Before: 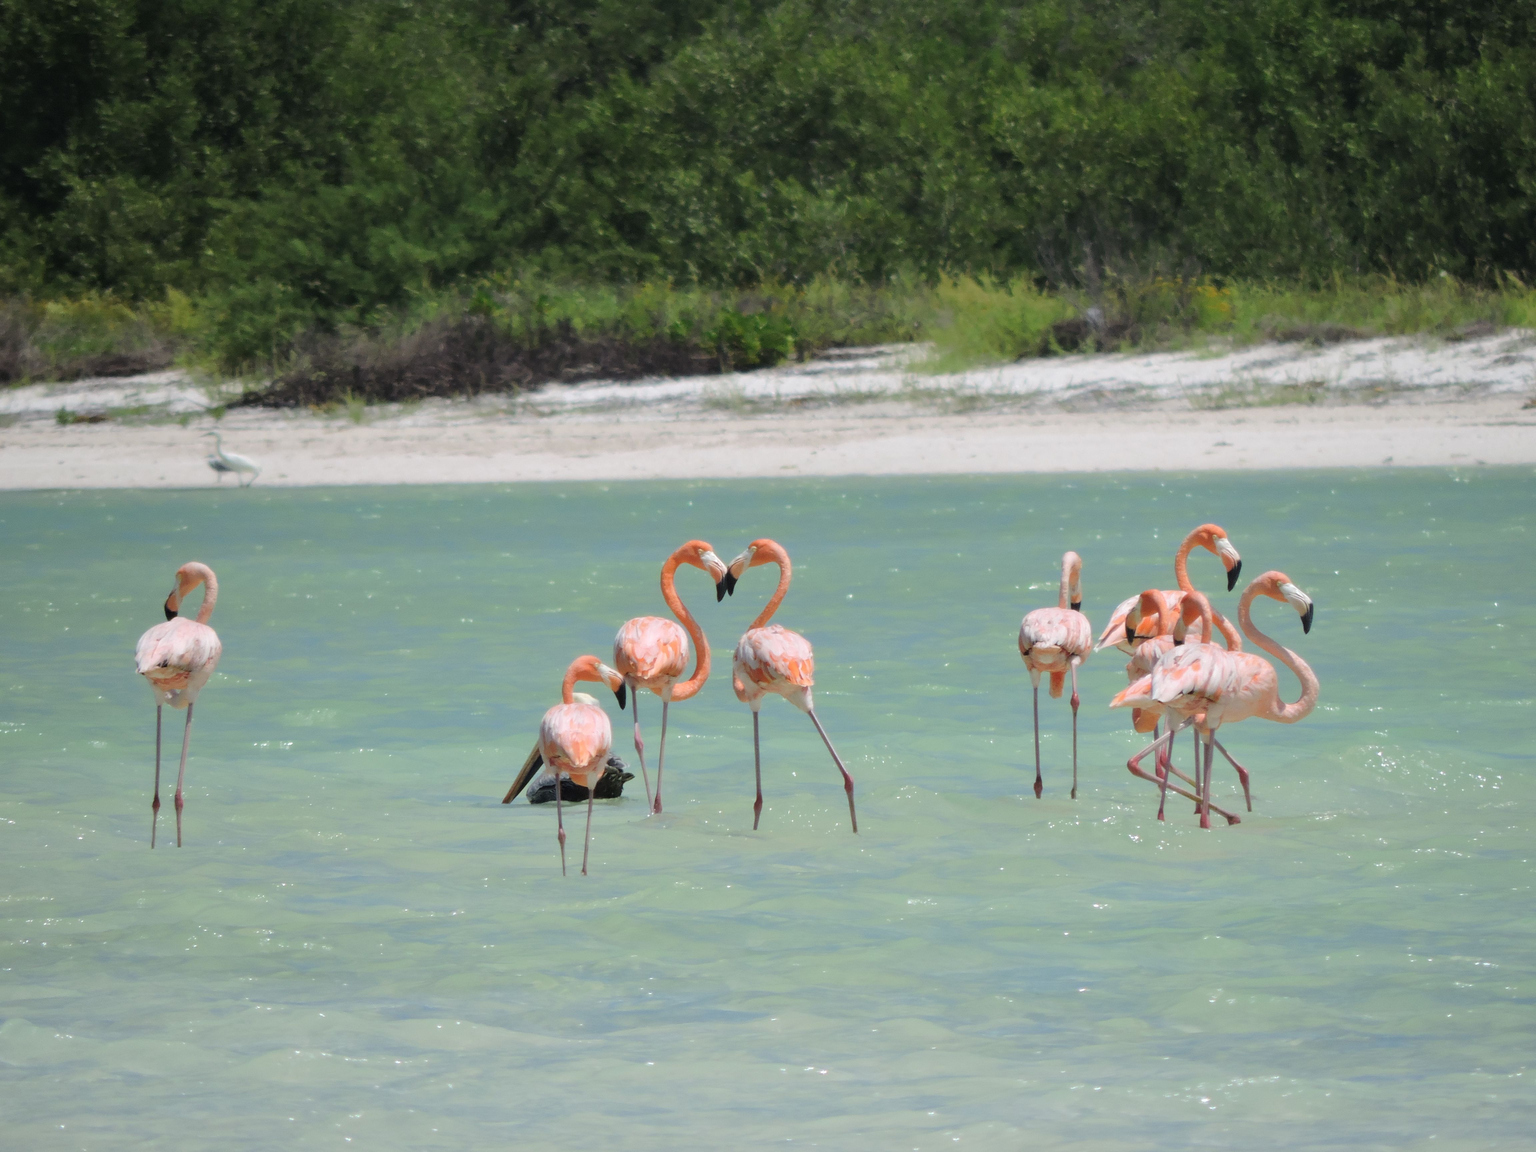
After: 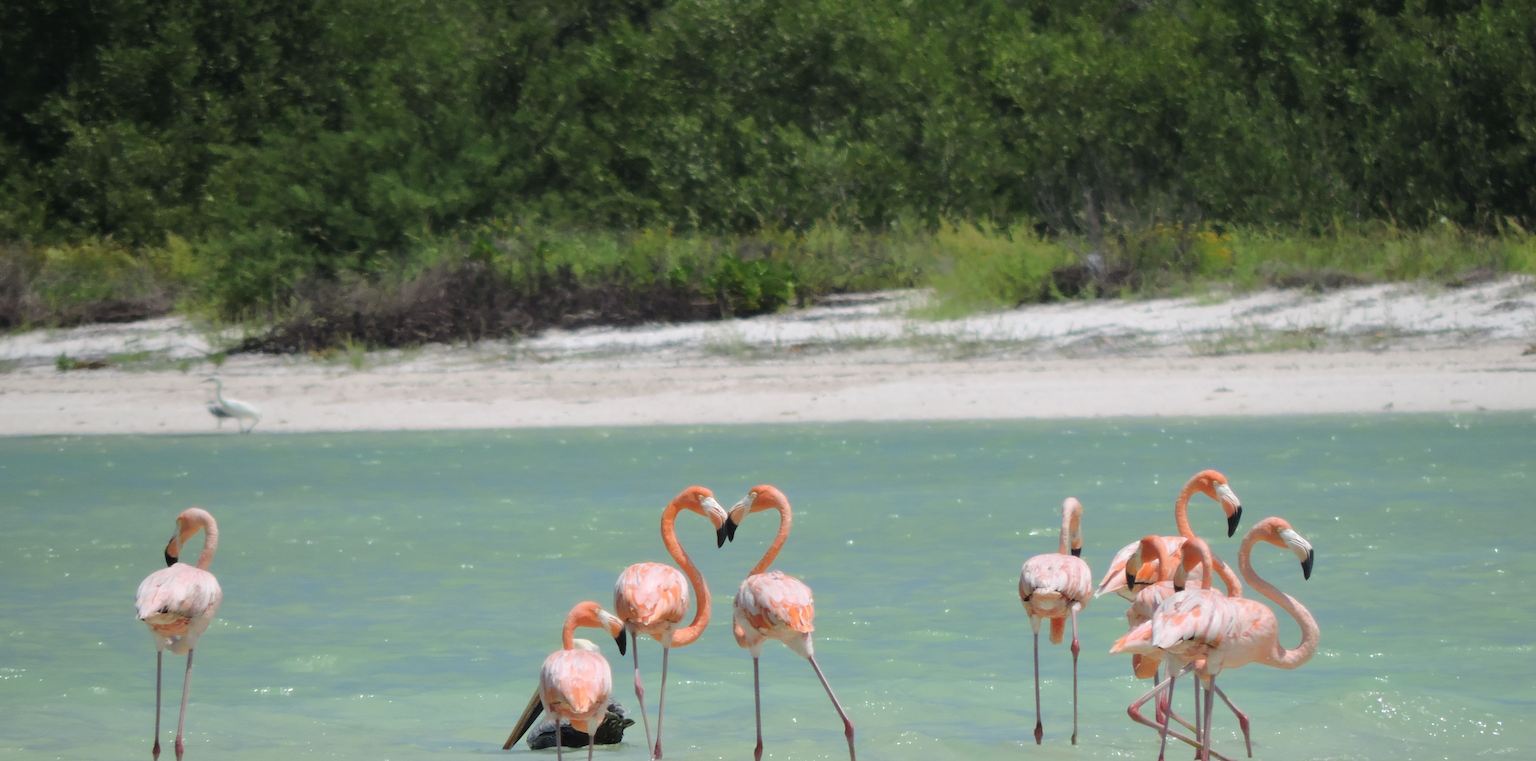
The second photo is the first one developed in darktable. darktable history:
crop and rotate: top 4.73%, bottom 29.169%
